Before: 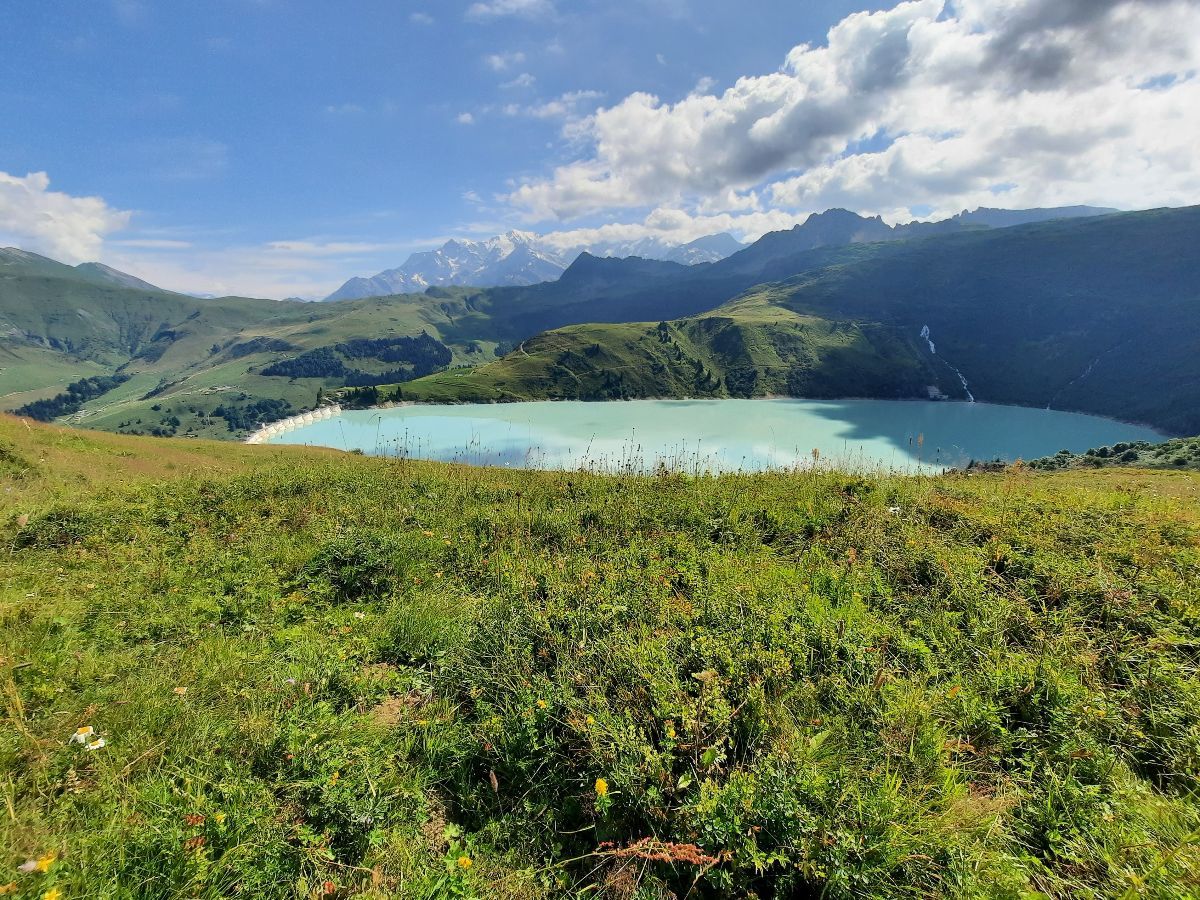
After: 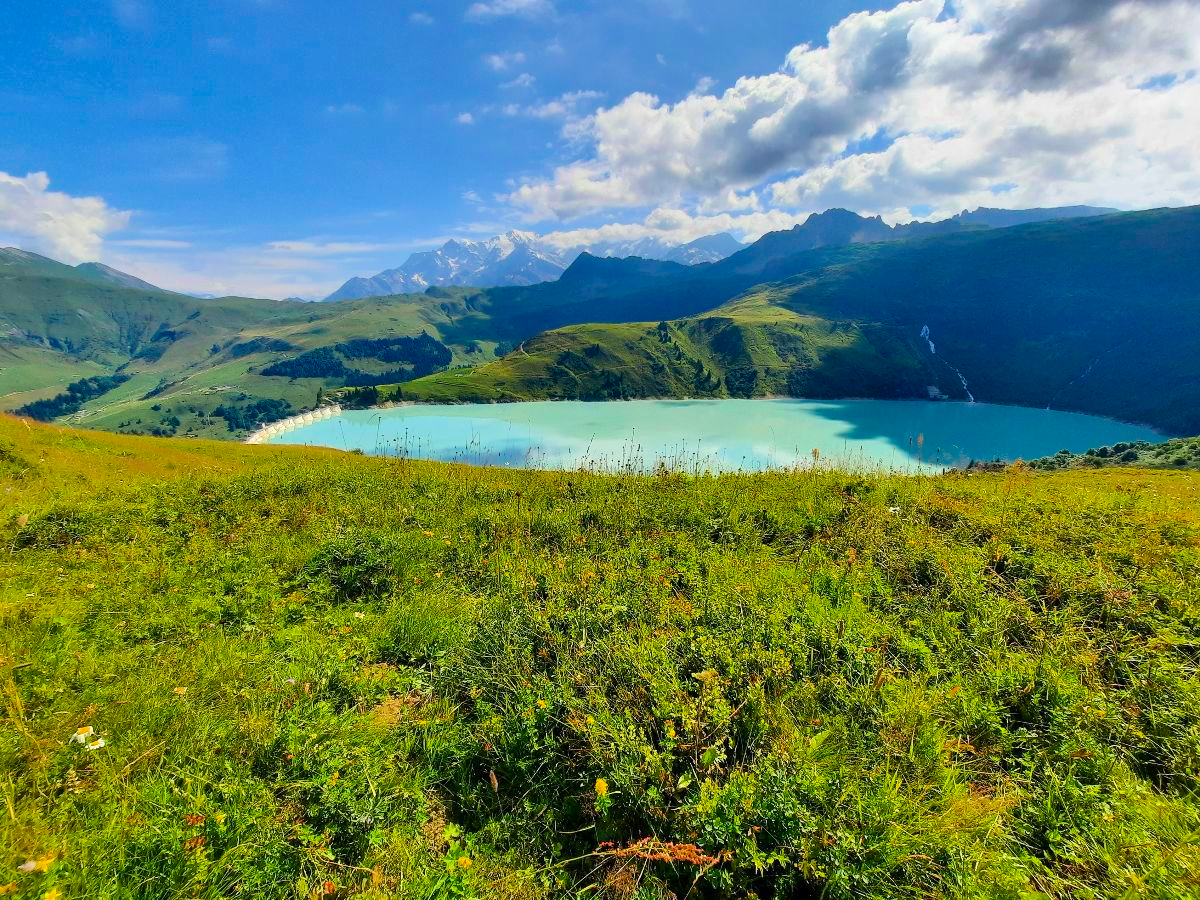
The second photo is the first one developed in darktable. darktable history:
velvia: strength 51.3%, mid-tones bias 0.509
